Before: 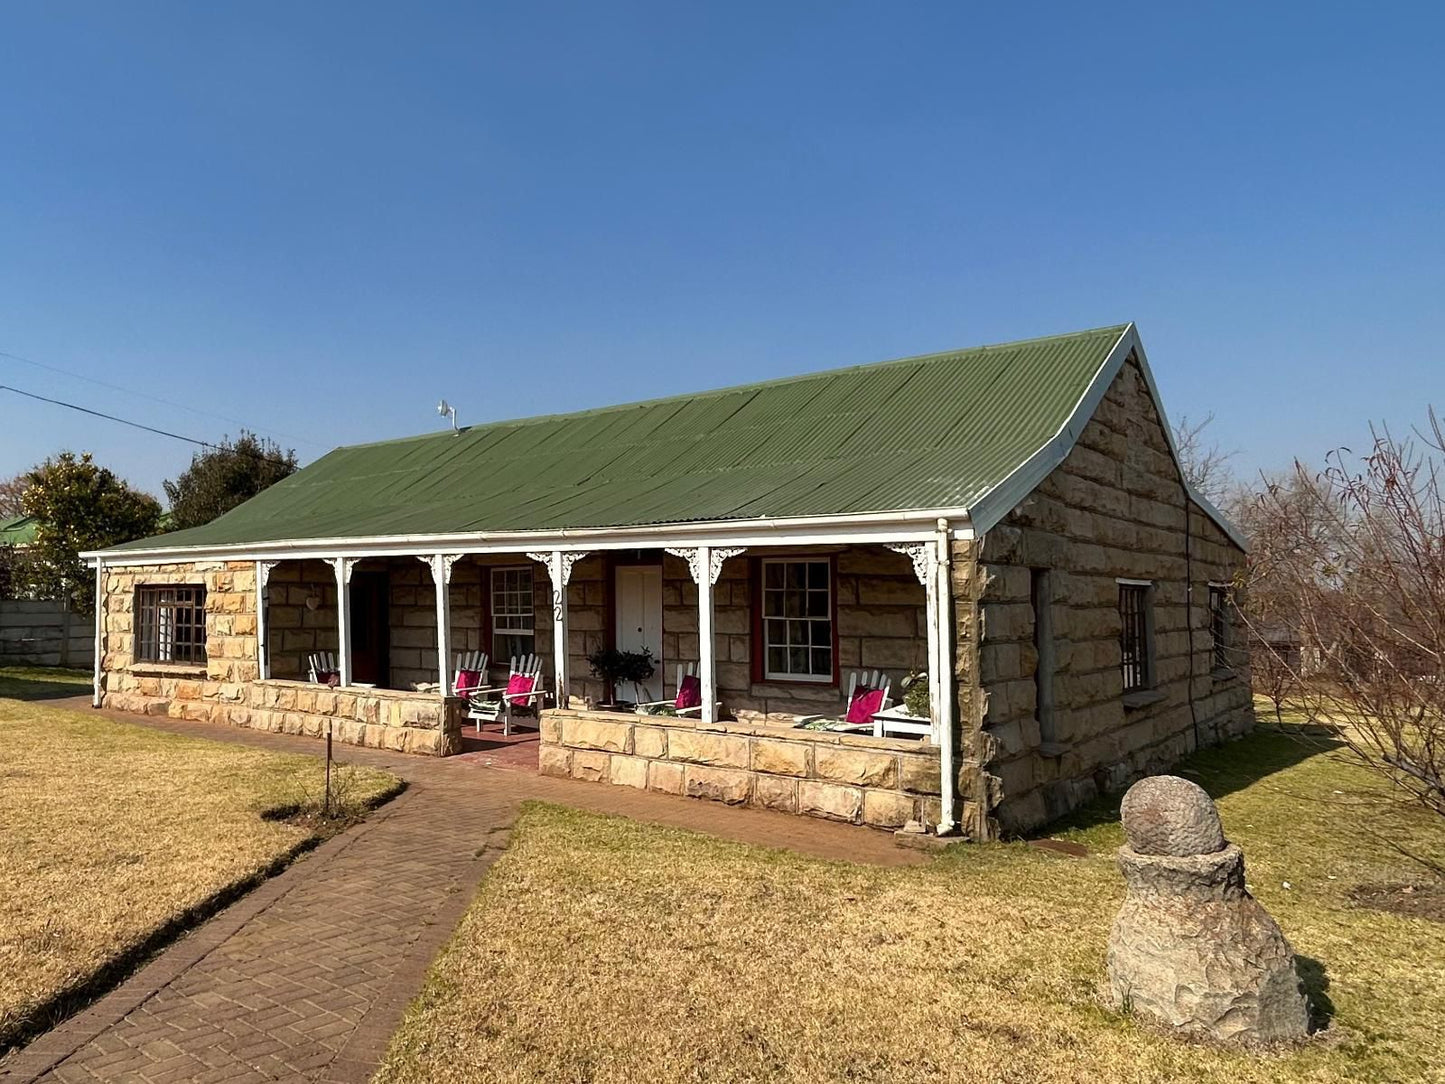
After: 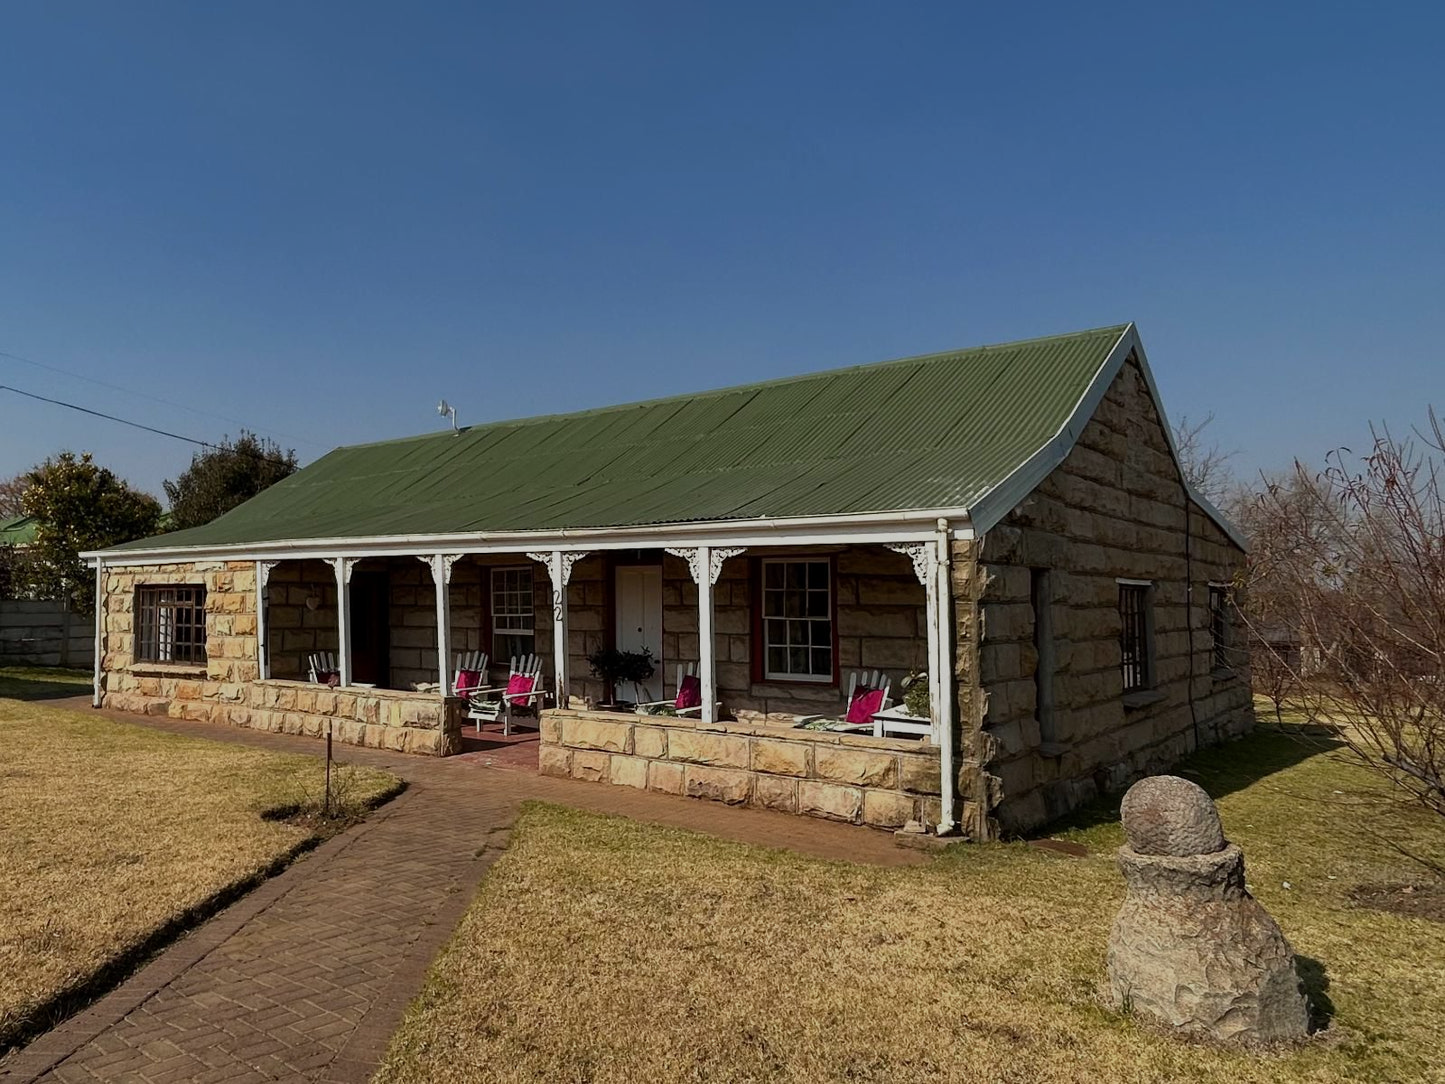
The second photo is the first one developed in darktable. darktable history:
exposure: black level correction 0, exposure -0.762 EV, compensate highlight preservation false
